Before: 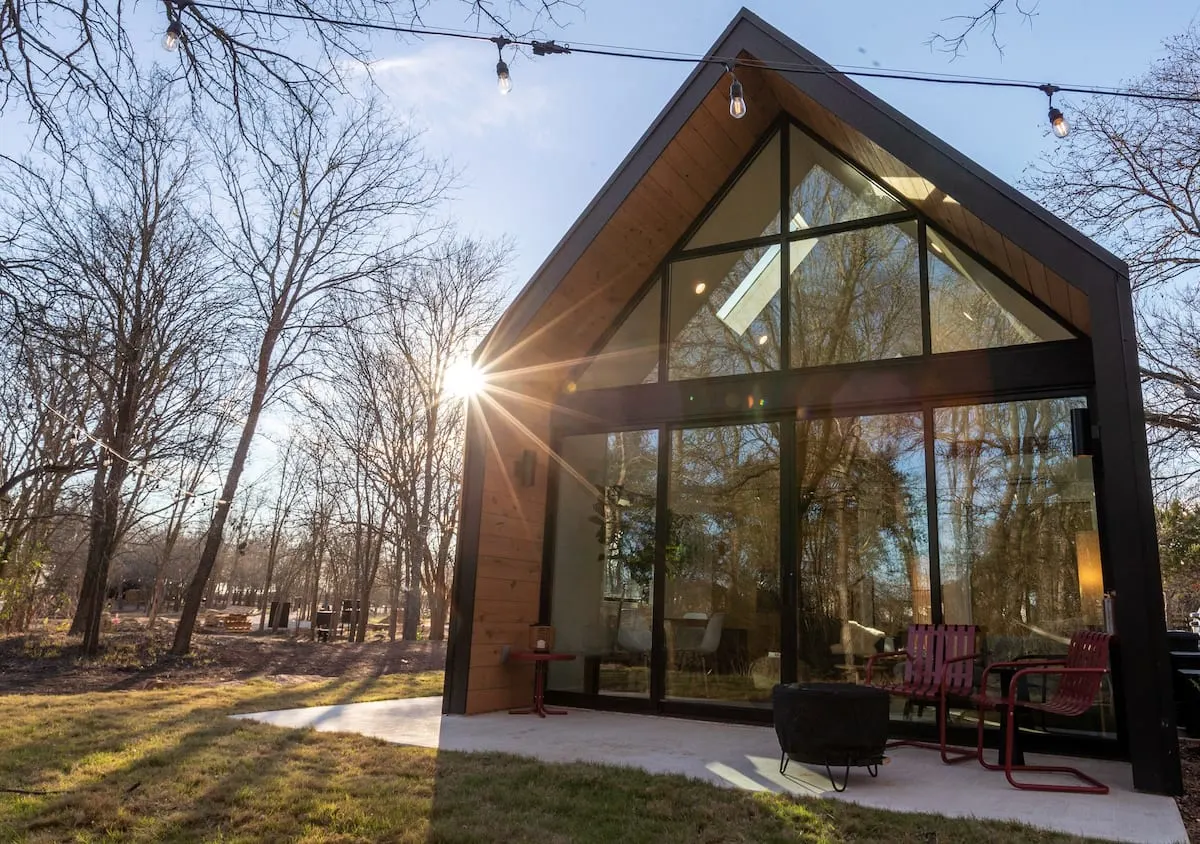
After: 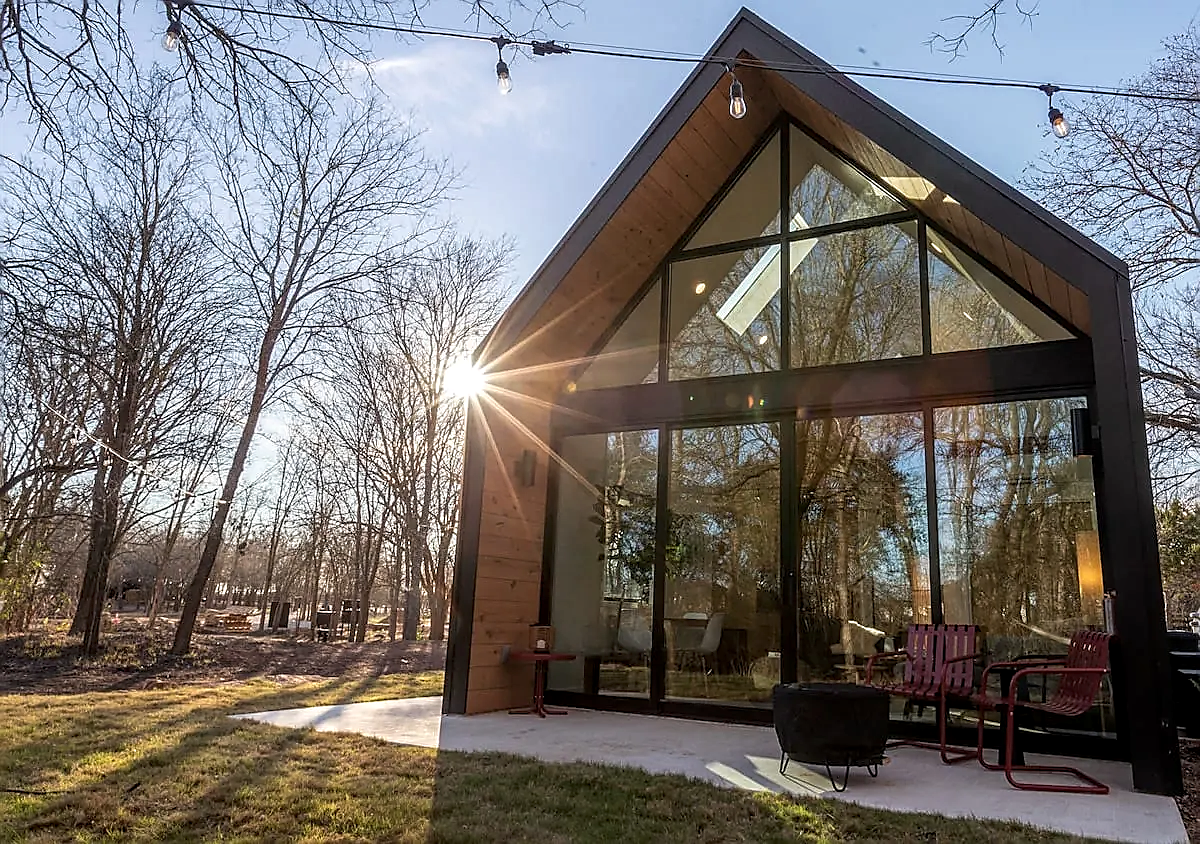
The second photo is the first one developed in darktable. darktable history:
local contrast: on, module defaults
sharpen: radius 1.39, amount 1.249, threshold 0.757
